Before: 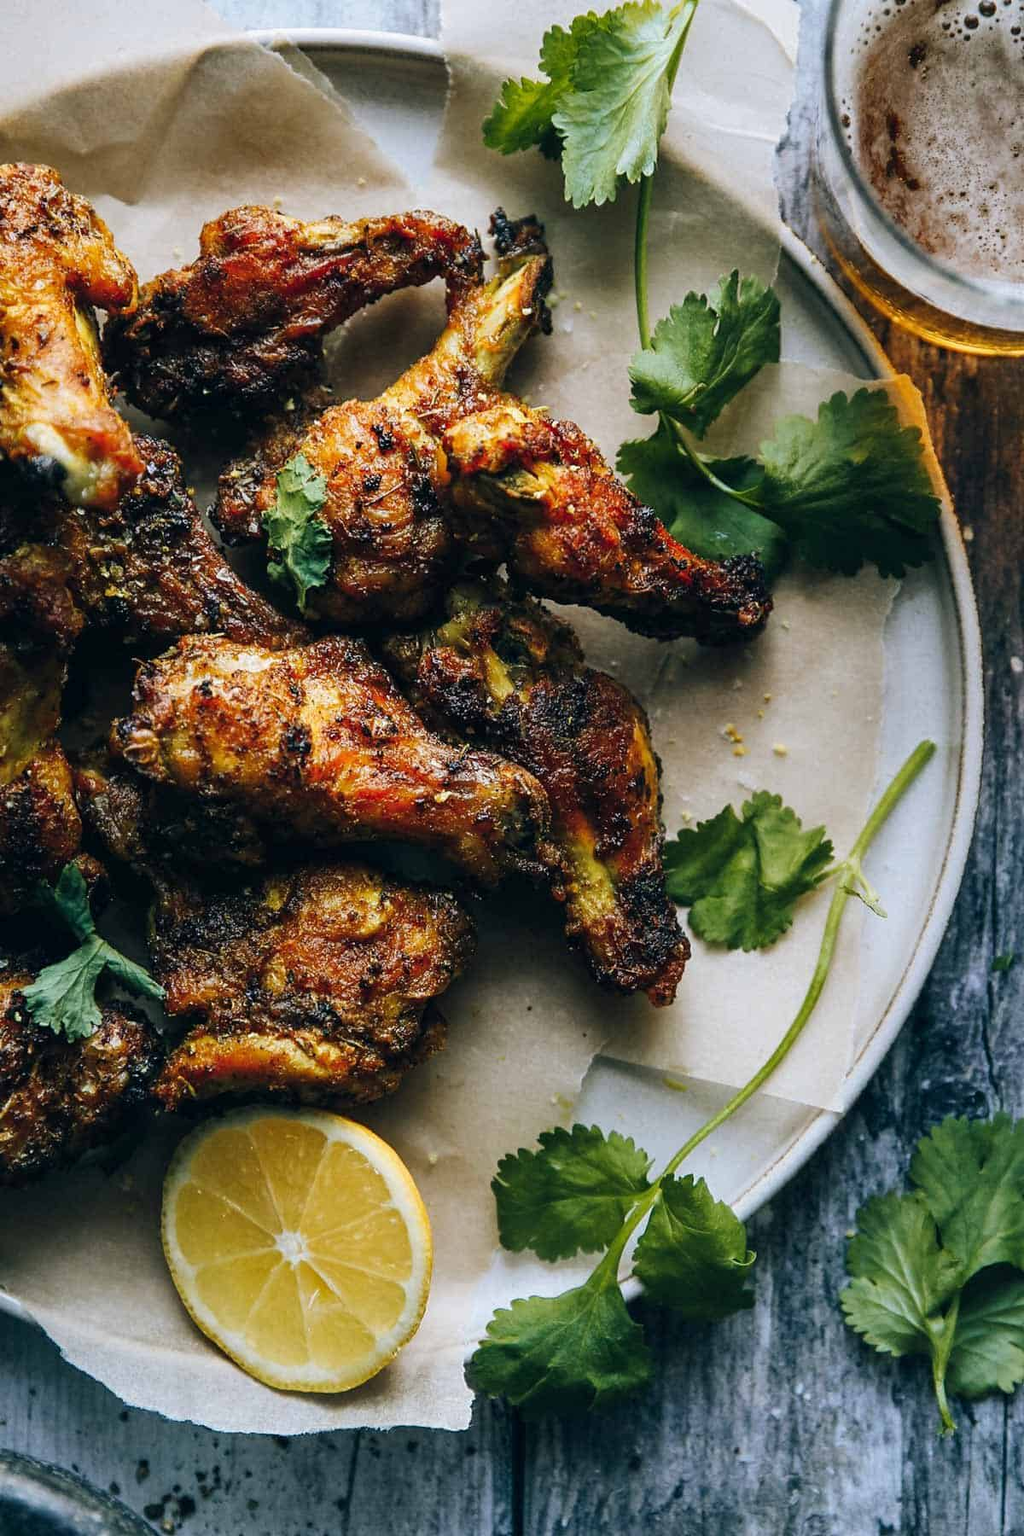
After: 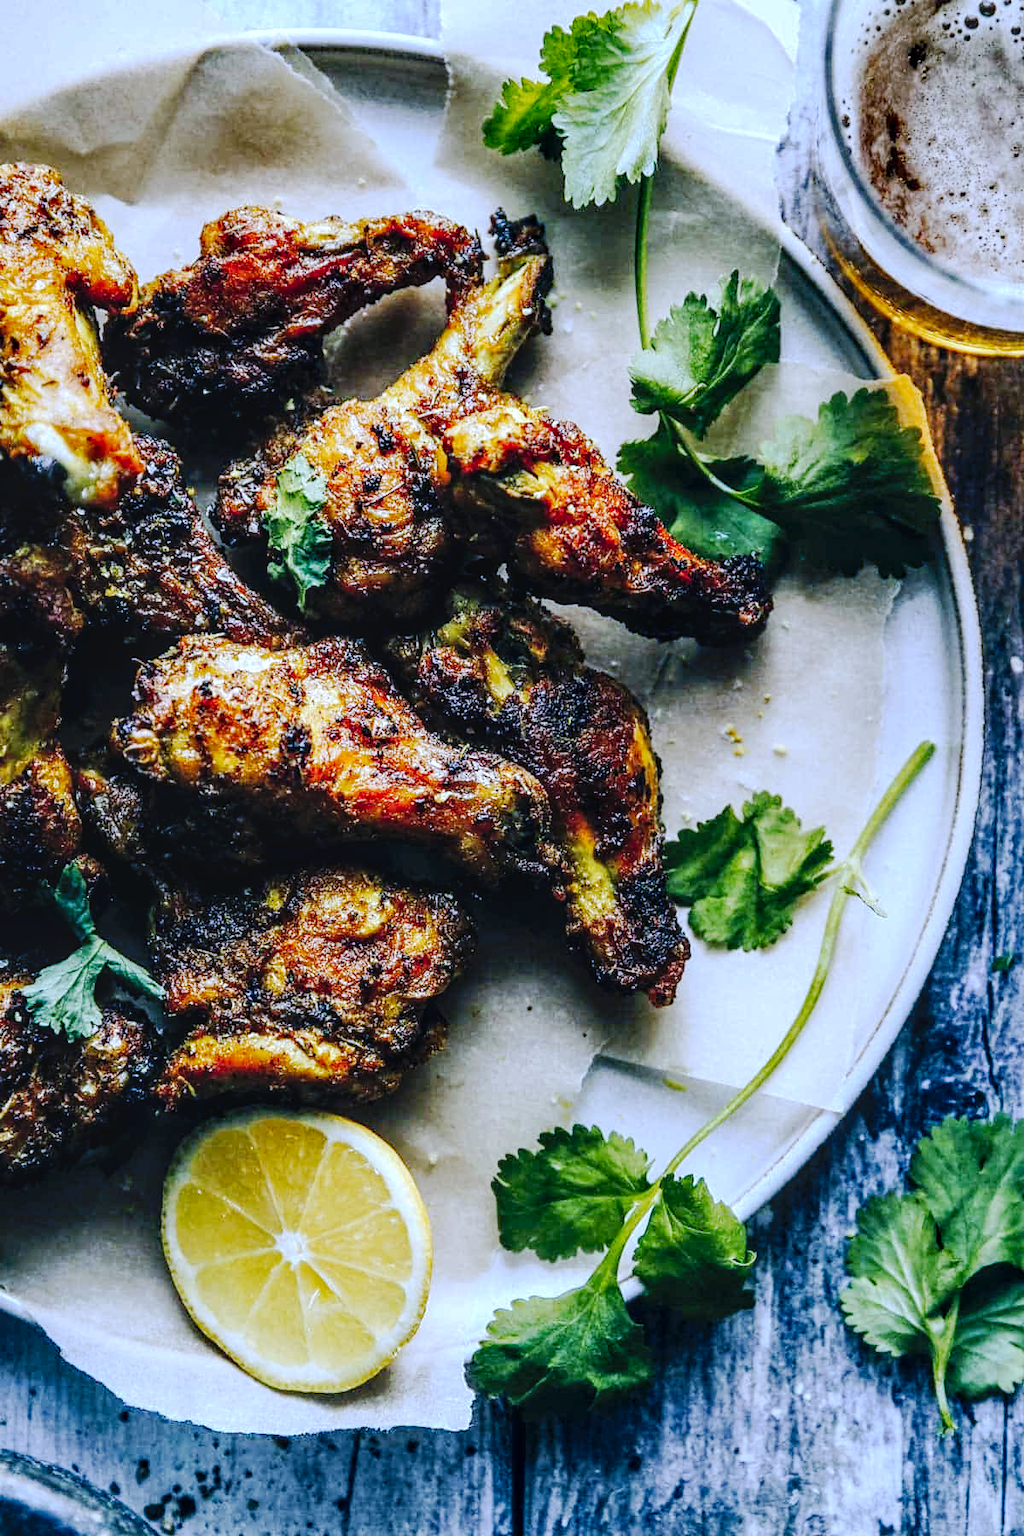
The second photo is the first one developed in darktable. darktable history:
exposure: exposure 0.2 EV, compensate highlight preservation false
local contrast: highlights 40%, shadows 60%, detail 136%, midtone range 0.514
tone curve: curves: ch0 [(0, 0) (0.003, 0.058) (0.011, 0.059) (0.025, 0.061) (0.044, 0.067) (0.069, 0.084) (0.1, 0.102) (0.136, 0.124) (0.177, 0.171) (0.224, 0.246) (0.277, 0.324) (0.335, 0.411) (0.399, 0.509) (0.468, 0.605) (0.543, 0.688) (0.623, 0.738) (0.709, 0.798) (0.801, 0.852) (0.898, 0.911) (1, 1)], preserve colors none
white balance: red 0.871, blue 1.249
